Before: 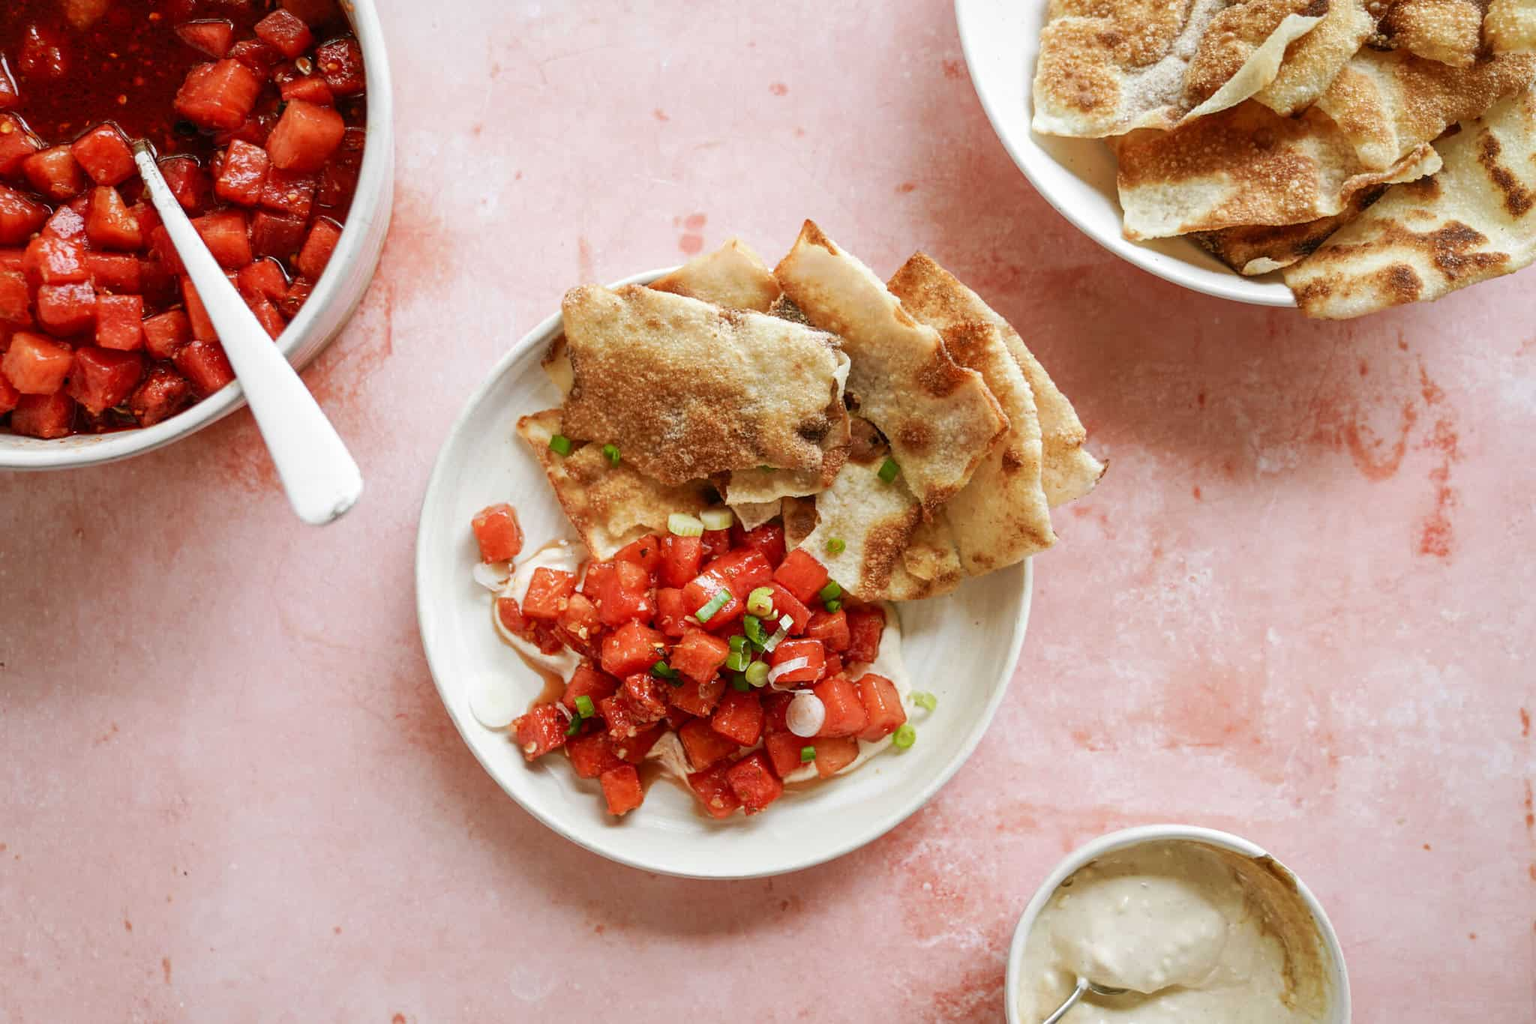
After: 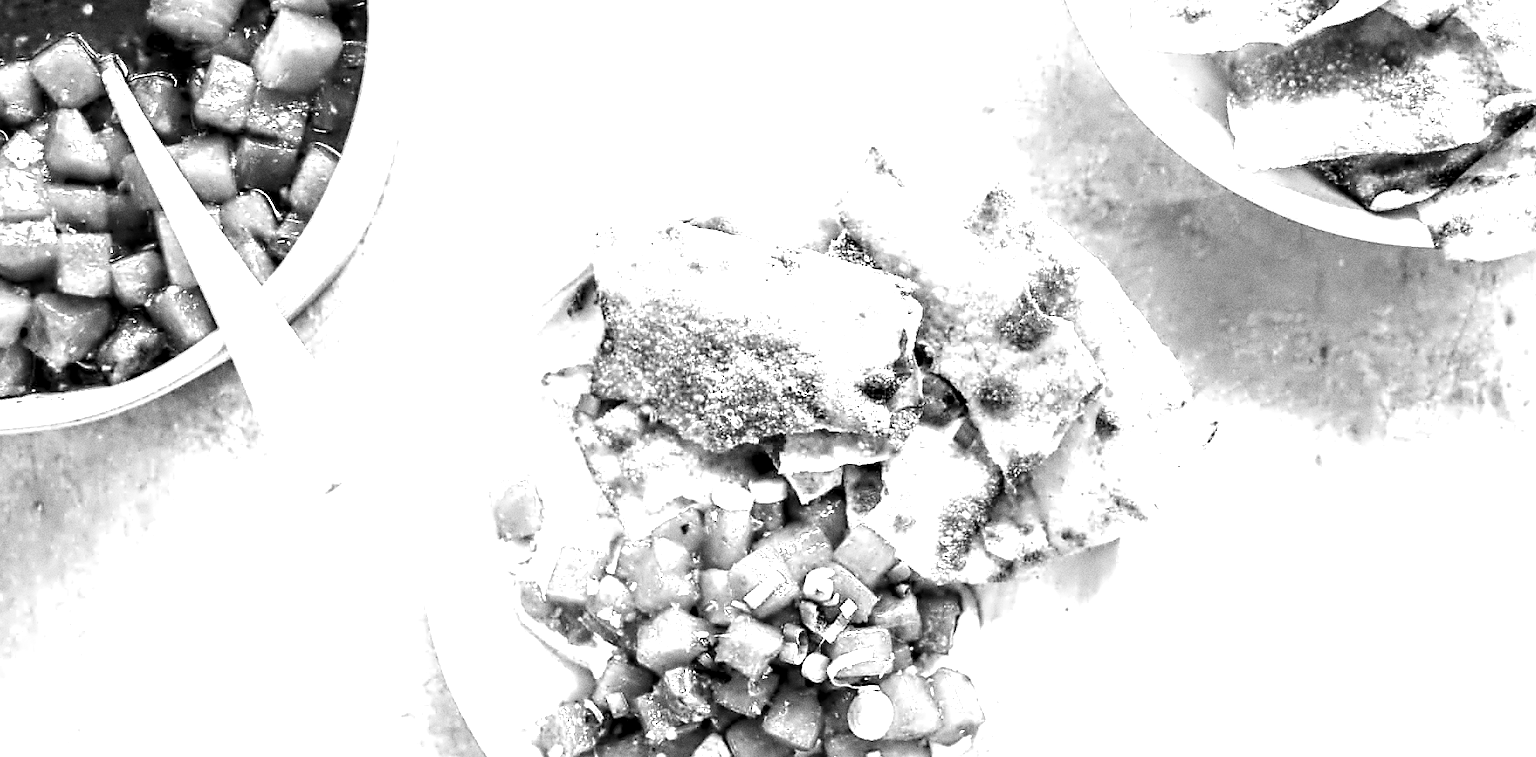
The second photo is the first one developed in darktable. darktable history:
crop: left 3.015%, top 8.969%, right 9.647%, bottom 26.457%
contrast equalizer: octaves 7, y [[0.5, 0.542, 0.583, 0.625, 0.667, 0.708], [0.5 ×6], [0.5 ×6], [0, 0.033, 0.067, 0.1, 0.133, 0.167], [0, 0.05, 0.1, 0.15, 0.2, 0.25]]
grain: coarseness 11.82 ISO, strength 36.67%, mid-tones bias 74.17%
exposure: black level correction 0, exposure 1.2 EV, compensate exposure bias true, compensate highlight preservation false
monochrome: on, module defaults
color calibration: illuminant as shot in camera, x 0.358, y 0.373, temperature 4628.91 K
tone equalizer: -8 EV -1.08 EV, -7 EV -1.01 EV, -6 EV -0.867 EV, -5 EV -0.578 EV, -3 EV 0.578 EV, -2 EV 0.867 EV, -1 EV 1.01 EV, +0 EV 1.08 EV, edges refinement/feathering 500, mask exposure compensation -1.57 EV, preserve details no
